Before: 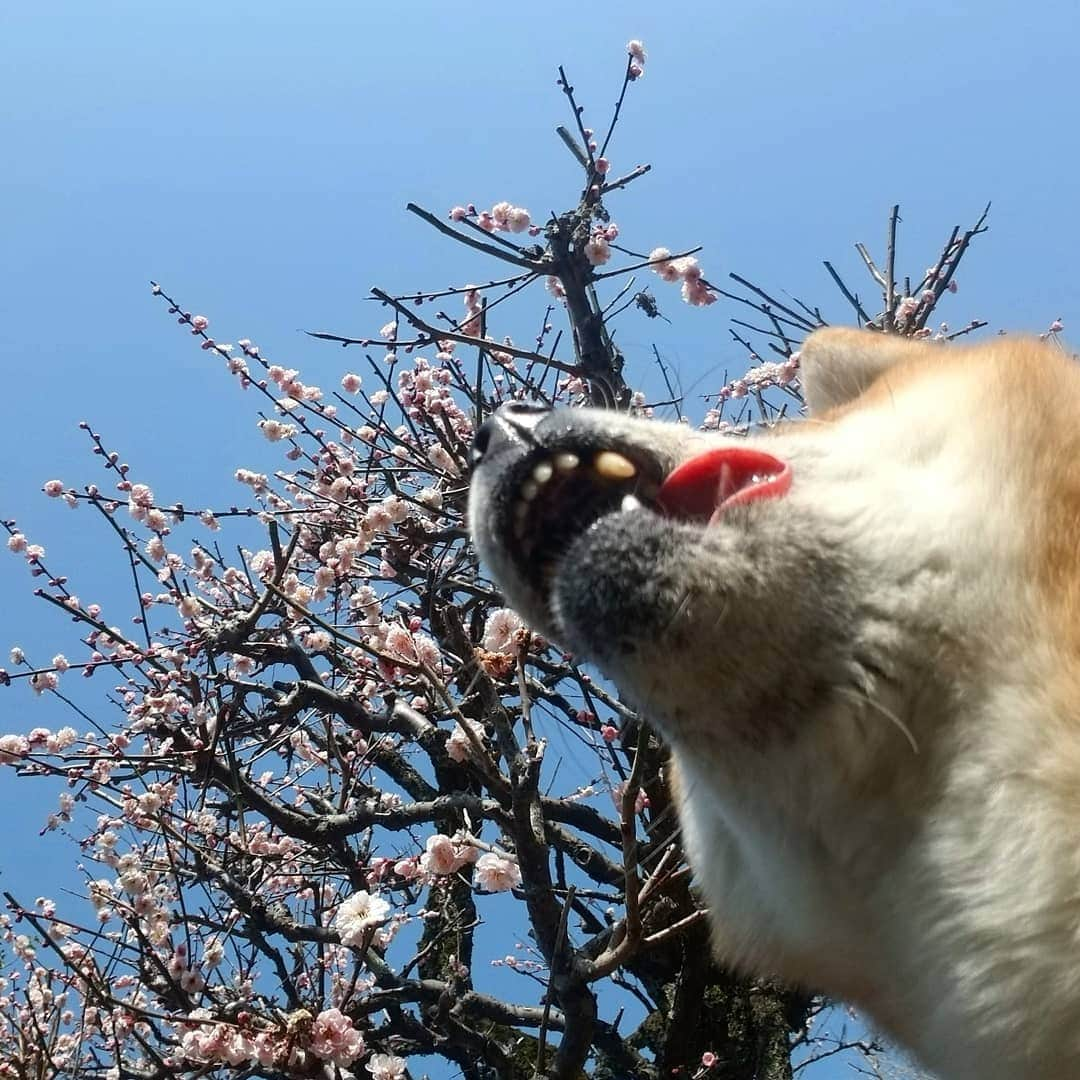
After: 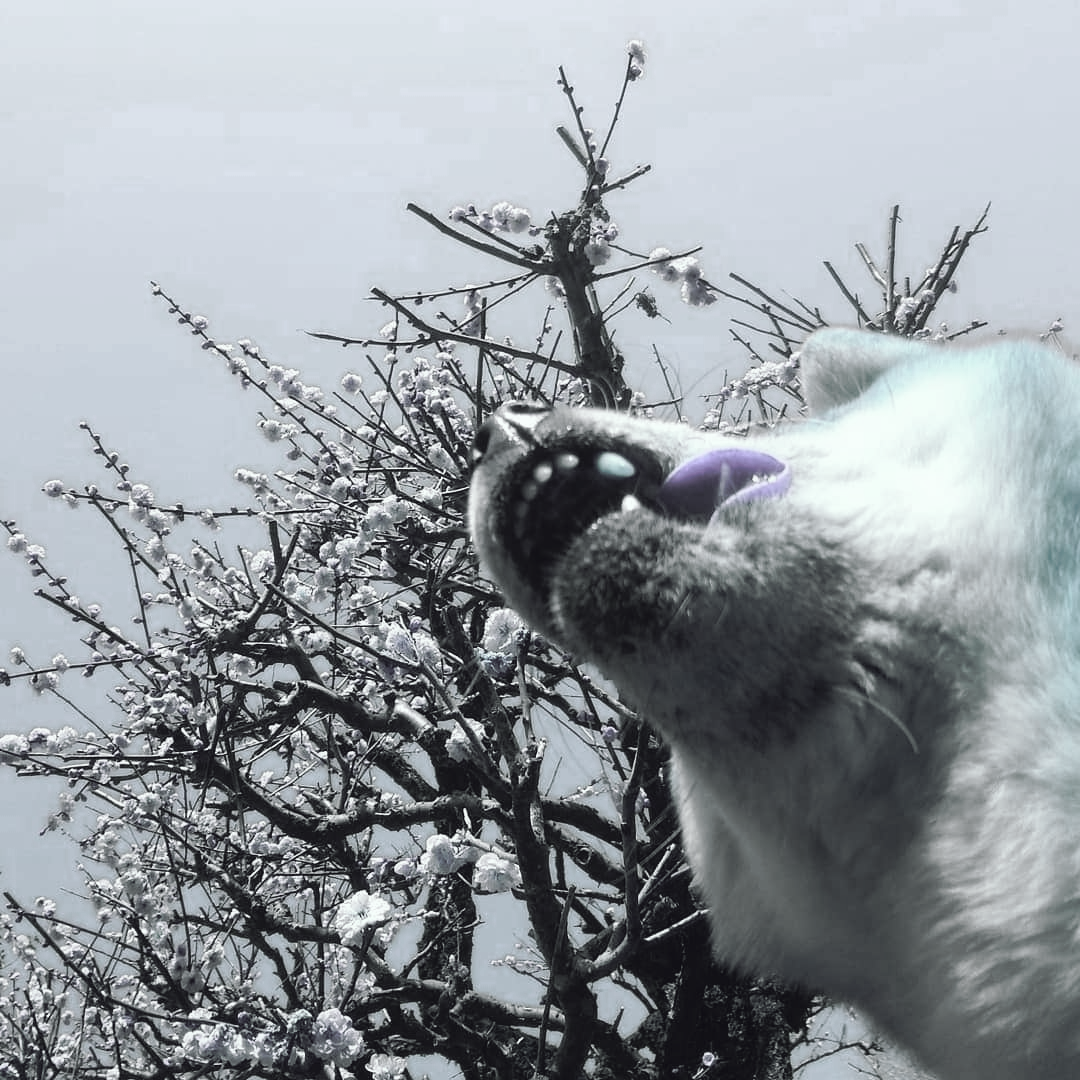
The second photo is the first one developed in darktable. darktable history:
tone curve: curves: ch0 [(0, 0) (0.003, 0.003) (0.011, 0.011) (0.025, 0.024) (0.044, 0.043) (0.069, 0.068) (0.1, 0.097) (0.136, 0.132) (0.177, 0.173) (0.224, 0.219) (0.277, 0.27) (0.335, 0.327) (0.399, 0.389) (0.468, 0.456) (0.543, 0.547) (0.623, 0.626) (0.709, 0.711) (0.801, 0.802) (0.898, 0.898) (1, 1)], preserve colors none
color look up table: target L [93.7, 90.59, 96.68, 80.31, 88.61, 80.93, 92.25, 80.28, 81.44, 85.06, 62.18, 53.94, 62.15, 52.77, 47.79, 52.96, 41.65, 15.53, 90.65, 89.32, 87.91, 79.56, 76.21, 73.49, 79.01, 69.98, 53.87, 64.79, 49.61, 38.55, 27.04, 14.68, 95.55, 77.79, 77.31, 88.38, 67.85, 76.8, 58.99, 89.06, 59.11, 74.59, 33.78, 50, 29.17, 91.78, 94.38, 76.69, 11.25], target a [-19.67, -44.94, -4.57, 17.8, 5.746, -30.08, -5.049, 11.41, -2.953, -16, 24.77, -1.701, -6.022, 7.173, 11.72, -21.67, -7.945, 0.031, -9.614, 2.759, -21.51, 6.017, -13.01, -5.078, 15.69, 3.93, -6.007, 13.69, -13.09, 8.059, 0.014, 4.882, 0.459, 4.79, 10.57, 3.959, 0.796, 1.449, 23.2, -2.743, 13.38, 5.648, 13, 0.679, 7.153, -14.69, -1.501, -7.696, 0.107], target b [7.23, 17.58, 5.782, -26.94, -5.46, 0.341, 20.5, -3.985, 2.244, 15.65, -21.44, -23.91, 14.02, -5.74, -12.06, 1.501, 6.634, -6.558, -1.705, -7.091, -8.668, -12.73, -16.6, -12.43, -28.46, -26.43, -0.881, -26.02, -10.35, -16.09, -3.367, -9.204, -3.021, -14.93, -31.75, -14.8, -4.279, -7.825, -59.64, -13.37, -34.96, -19.82, -34.71, -10.68, -22.04, 0.901, -5.325, -7.652, -2.229], num patches 49
